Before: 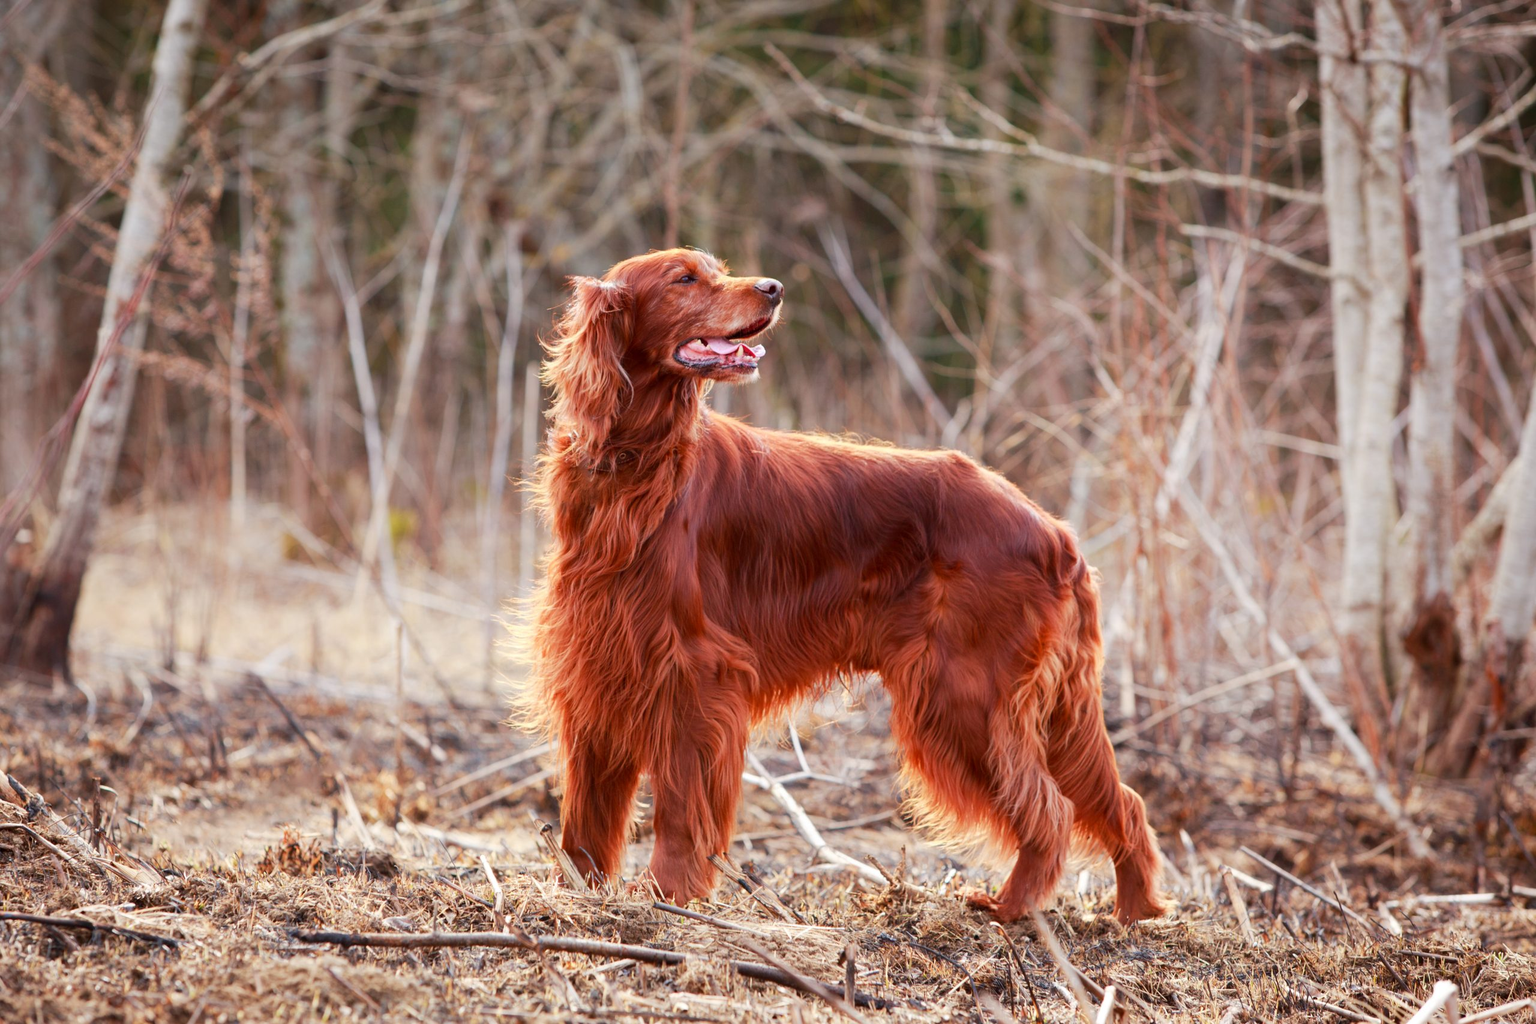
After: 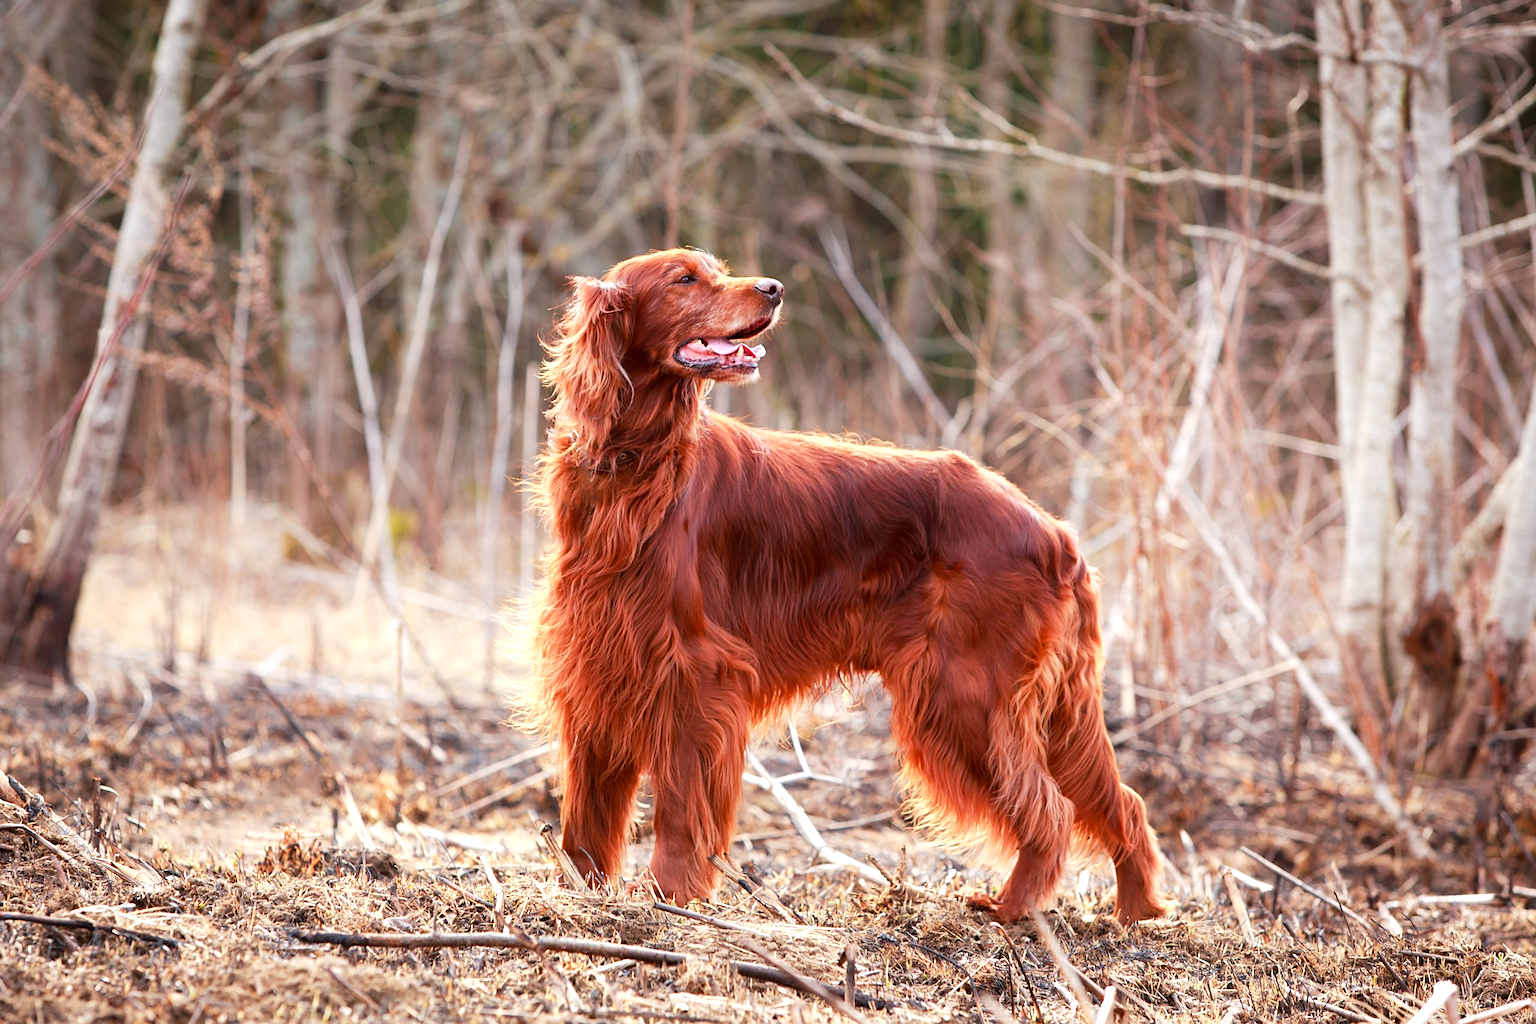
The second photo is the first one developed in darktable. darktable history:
tone equalizer: -8 EV -0.398 EV, -7 EV -0.388 EV, -6 EV -0.355 EV, -5 EV -0.234 EV, -3 EV 0.207 EV, -2 EV 0.357 EV, -1 EV 0.366 EV, +0 EV 0.431 EV
sharpen: radius 1.836, amount 0.4, threshold 1.47
